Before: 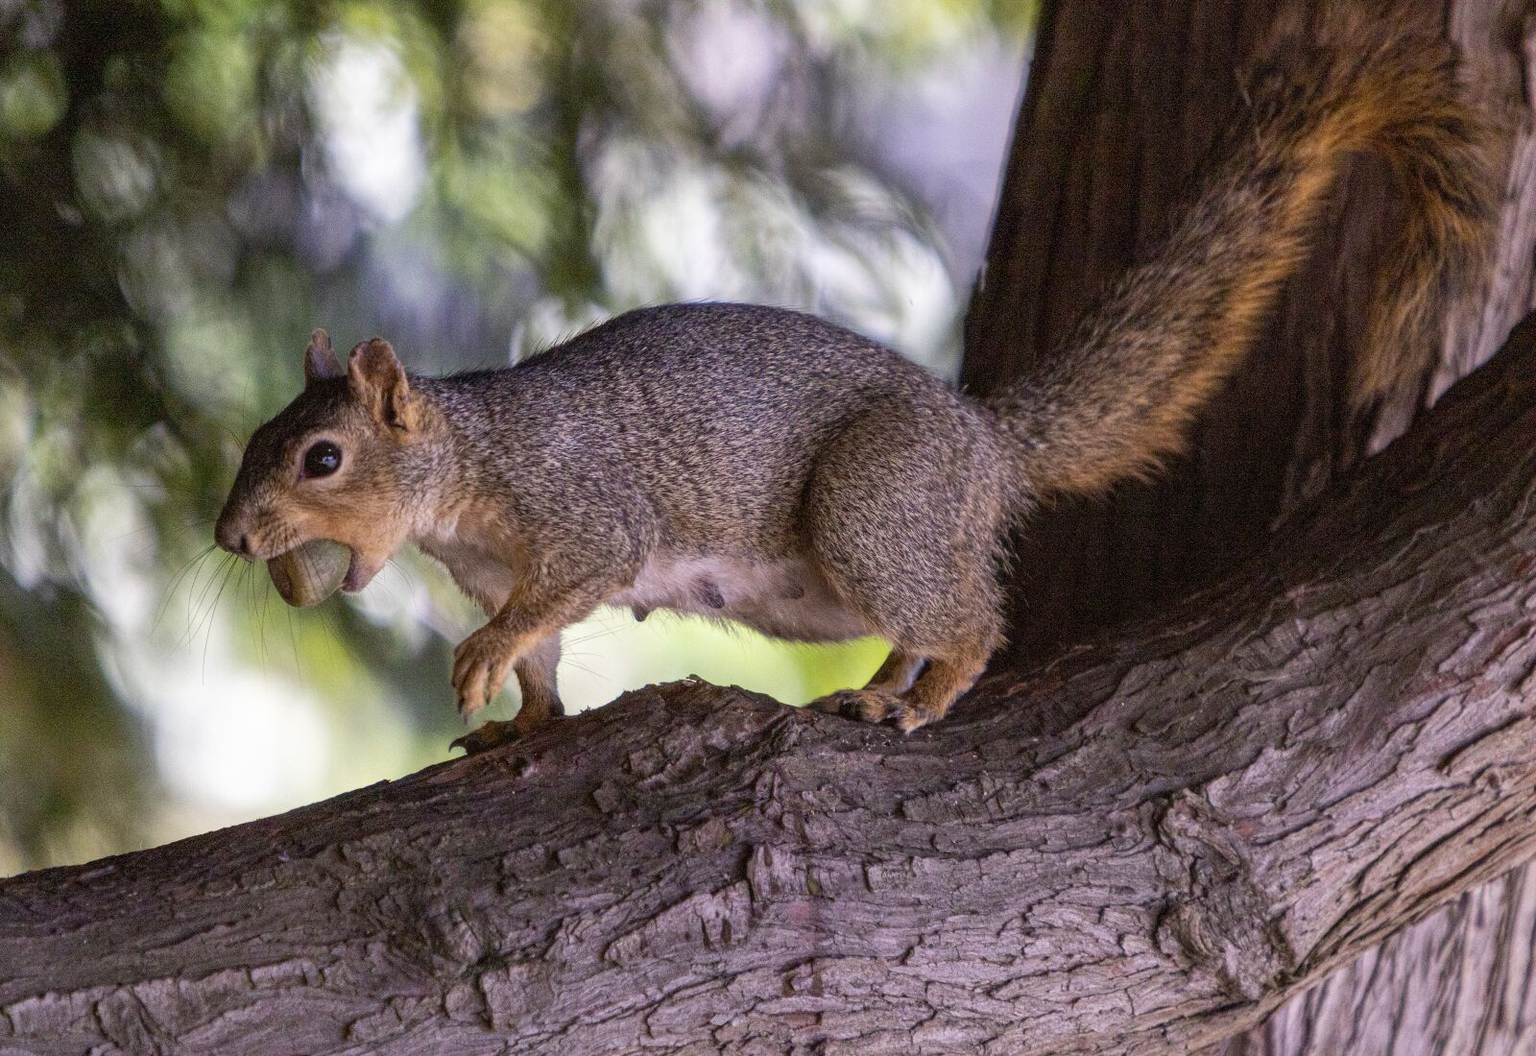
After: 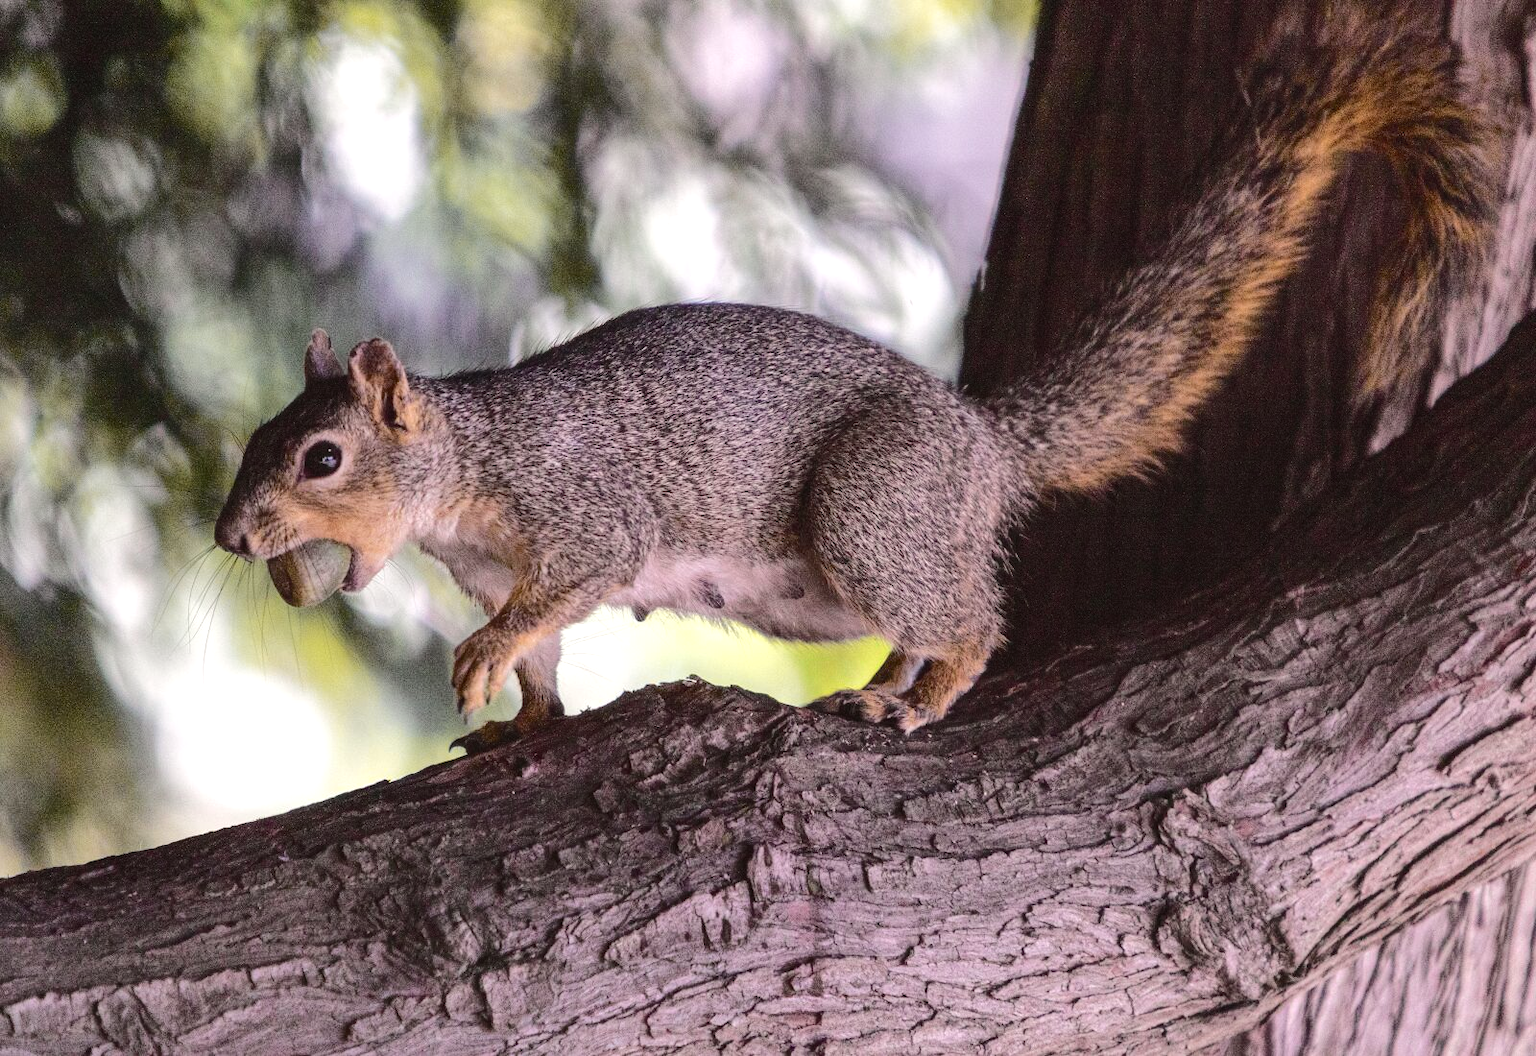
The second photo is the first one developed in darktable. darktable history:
exposure: black level correction 0, exposure 0.499 EV, compensate highlight preservation false
tone curve: curves: ch0 [(0, 0.032) (0.094, 0.08) (0.265, 0.208) (0.41, 0.417) (0.485, 0.524) (0.638, 0.673) (0.845, 0.828) (0.994, 0.964)]; ch1 [(0, 0) (0.161, 0.092) (0.37, 0.302) (0.437, 0.456) (0.469, 0.482) (0.498, 0.504) (0.576, 0.583) (0.644, 0.638) (0.725, 0.765) (1, 1)]; ch2 [(0, 0) (0.352, 0.403) (0.45, 0.469) (0.502, 0.504) (0.54, 0.521) (0.589, 0.576) (1, 1)], color space Lab, independent channels, preserve colors none
